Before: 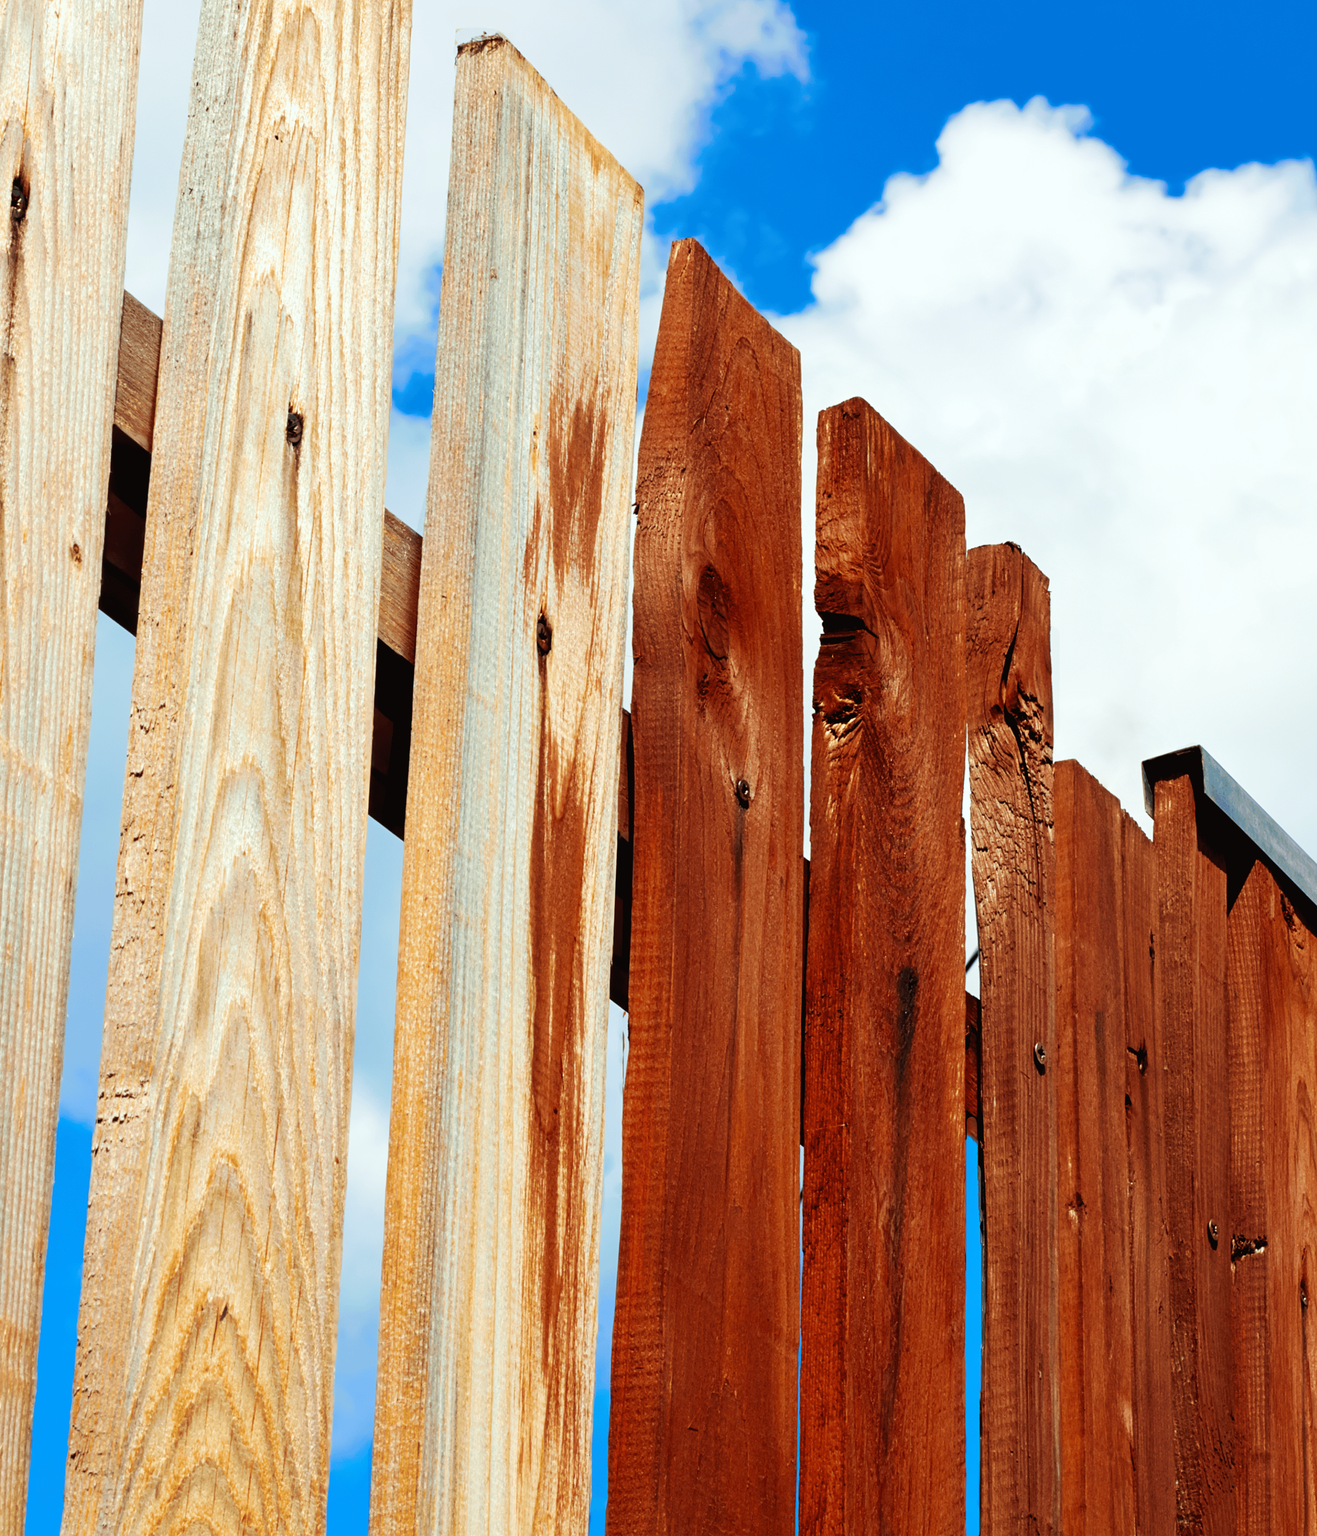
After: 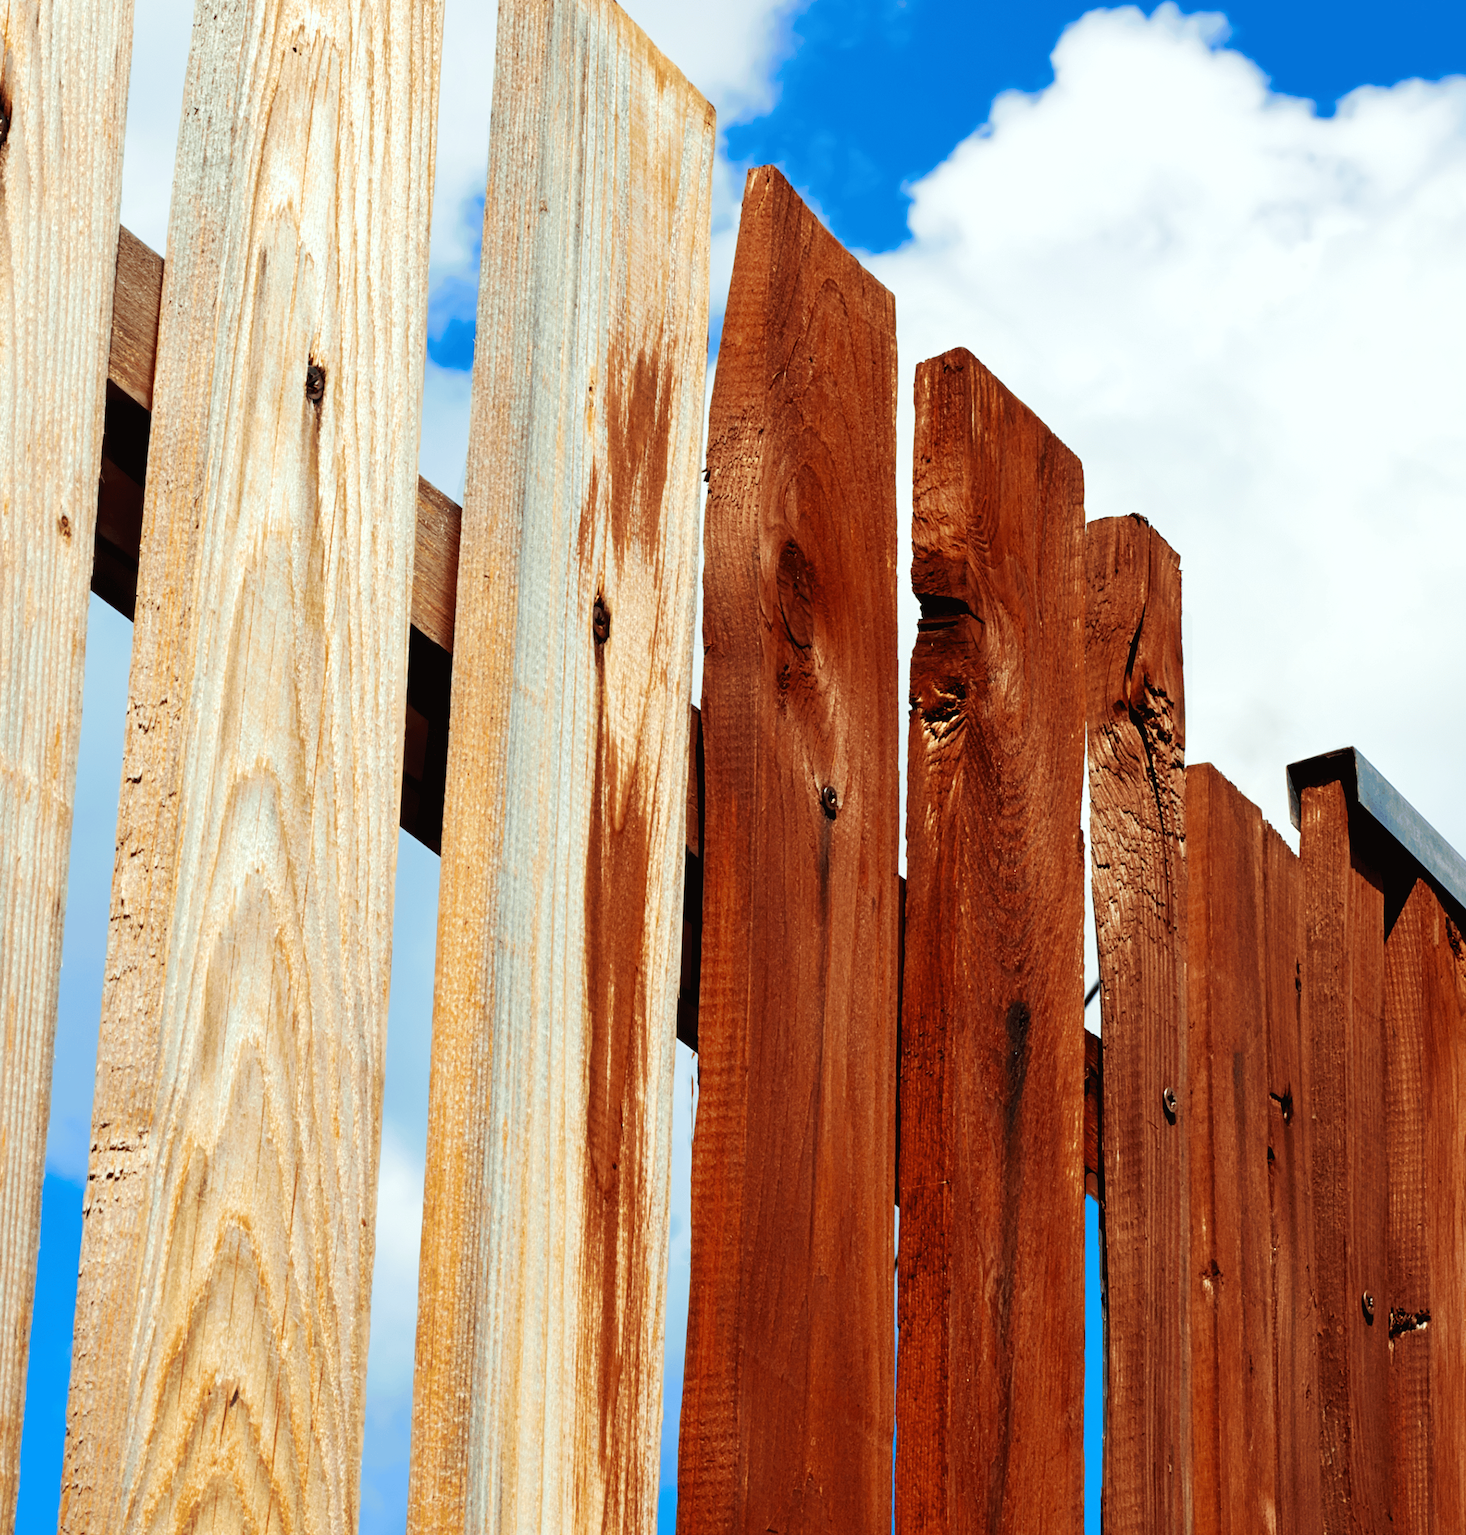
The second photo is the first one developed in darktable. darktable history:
levels: mode automatic, gray 50.8%
crop: left 1.507%, top 6.147%, right 1.379%, bottom 6.637%
